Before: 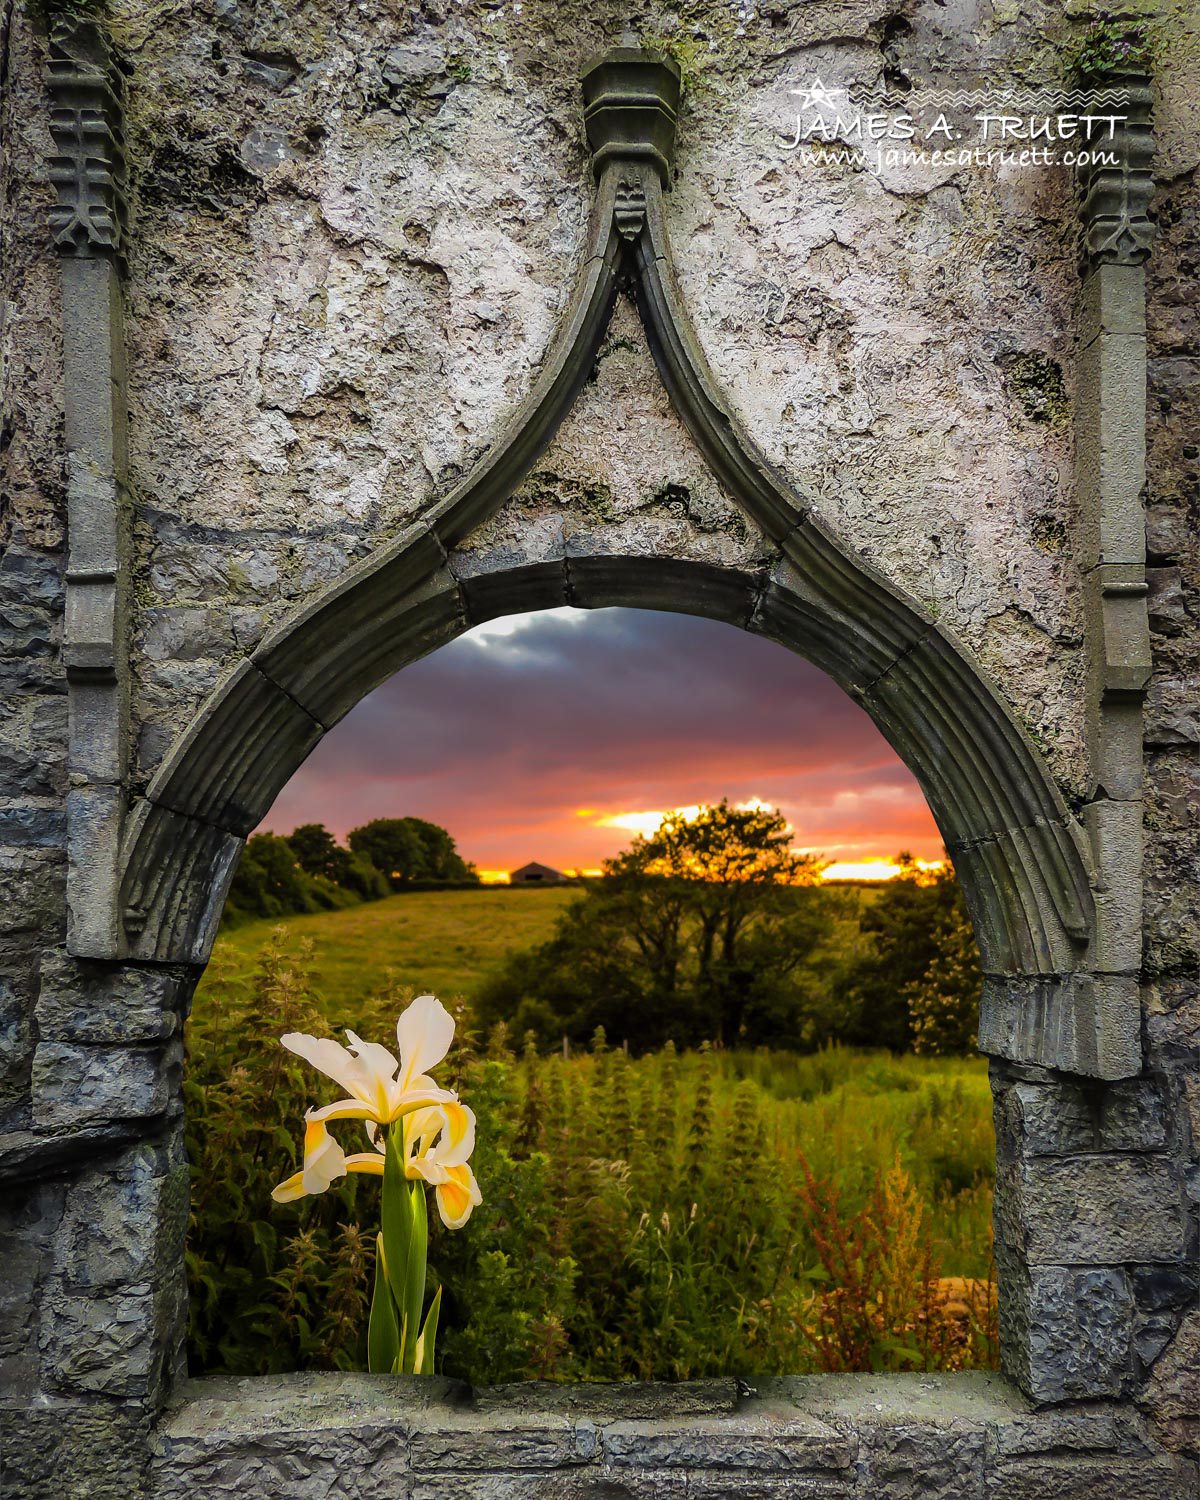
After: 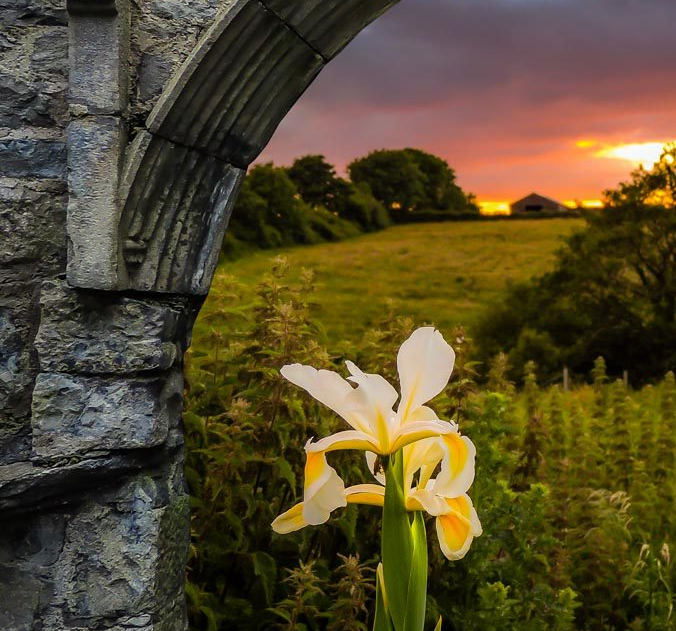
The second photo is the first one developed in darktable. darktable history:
crop: top 44.602%, right 43.636%, bottom 13.293%
